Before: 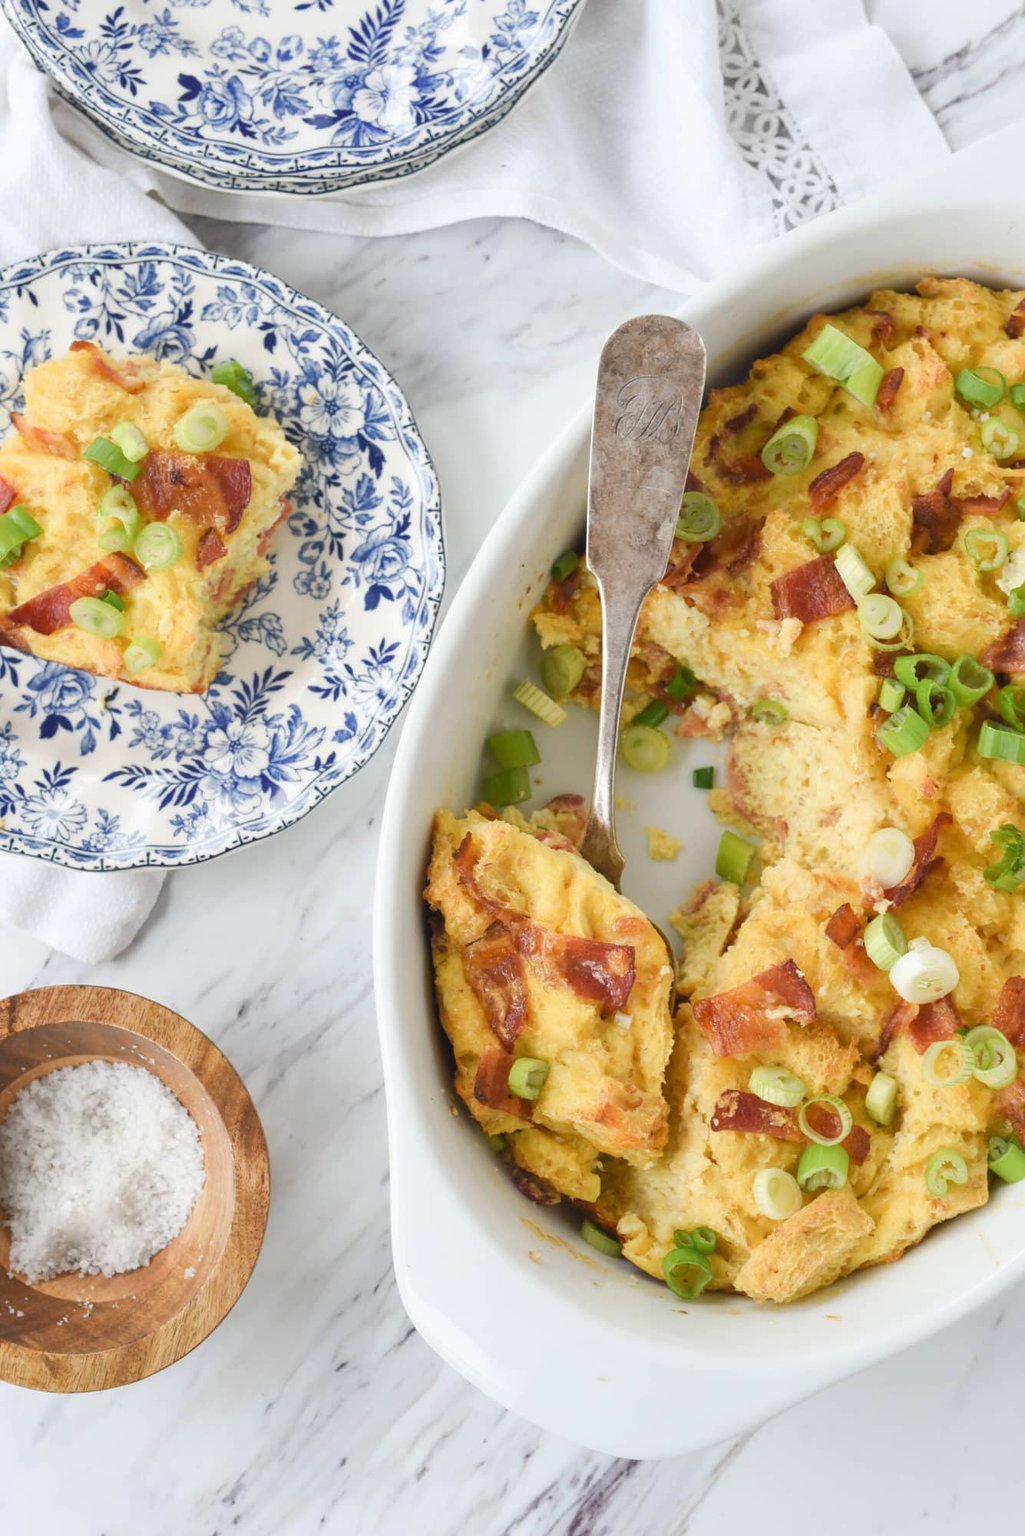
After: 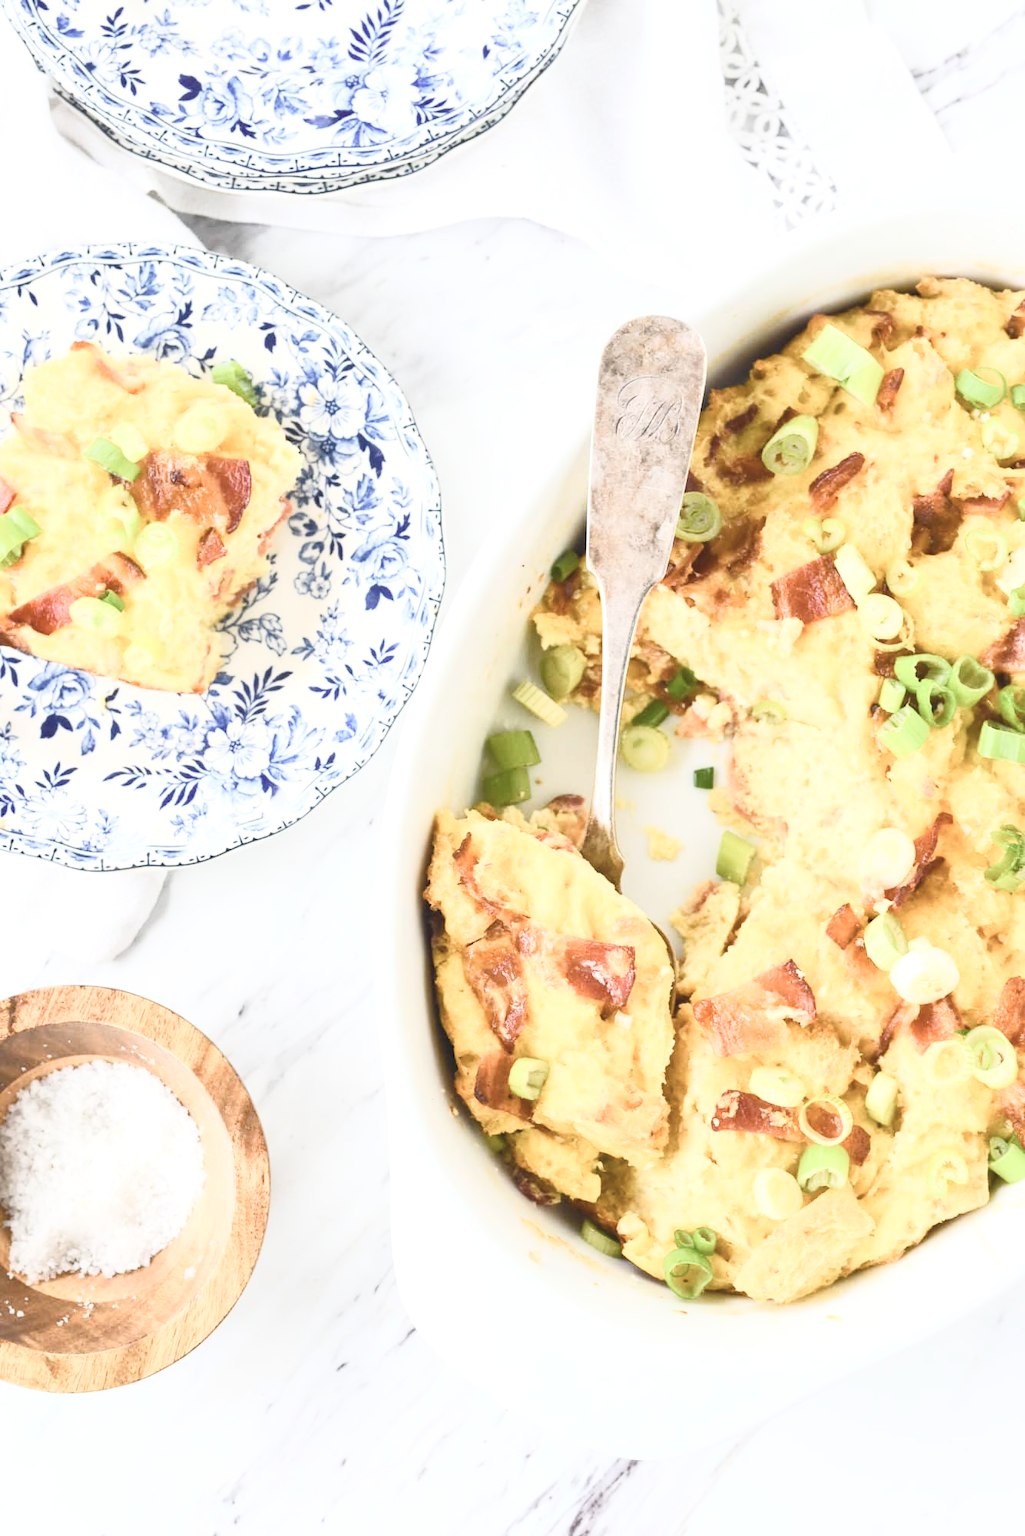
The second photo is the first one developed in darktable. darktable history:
color balance rgb: shadows lift › chroma 0.852%, shadows lift › hue 115.3°, perceptual saturation grading › global saturation 20%, perceptual saturation grading › highlights -49.176%, perceptual saturation grading › shadows 25.076%, perceptual brilliance grading › global brilliance 9.468%, global vibrance 5.641%
contrast brightness saturation: contrast 0.42, brightness 0.549, saturation -0.192
